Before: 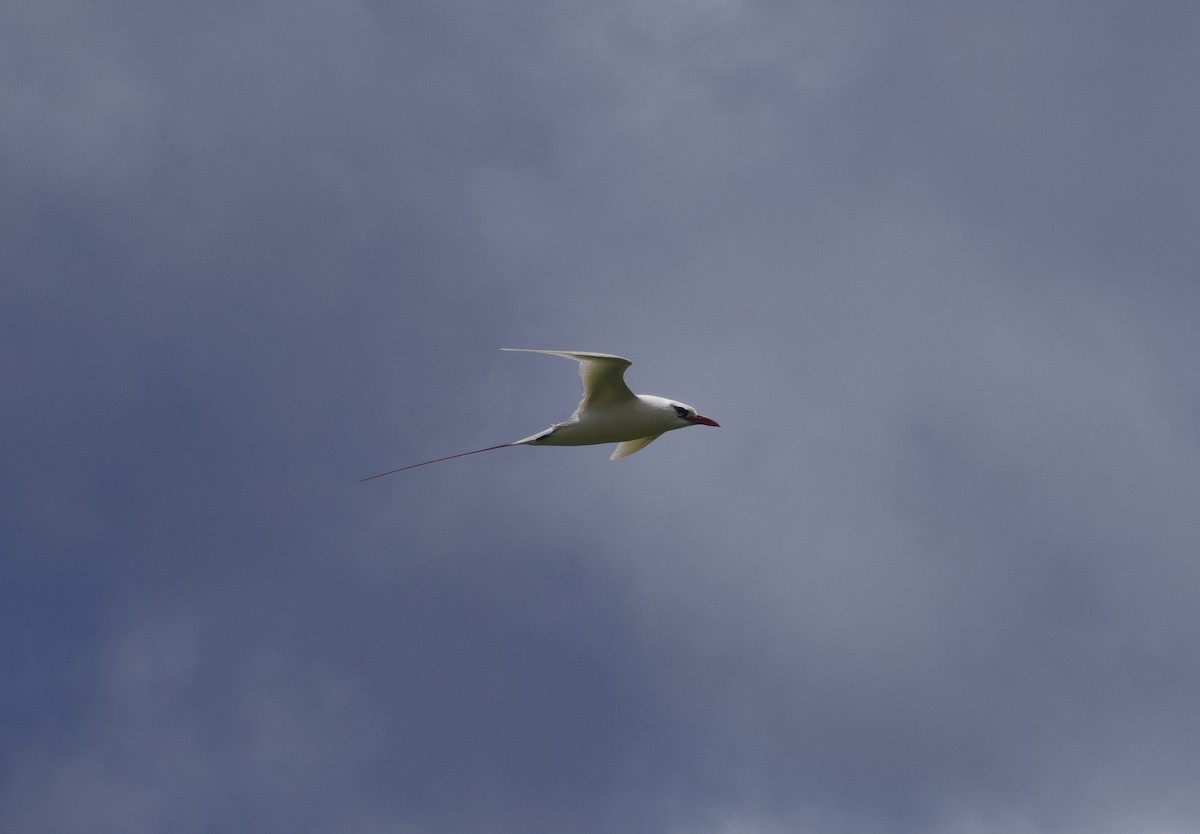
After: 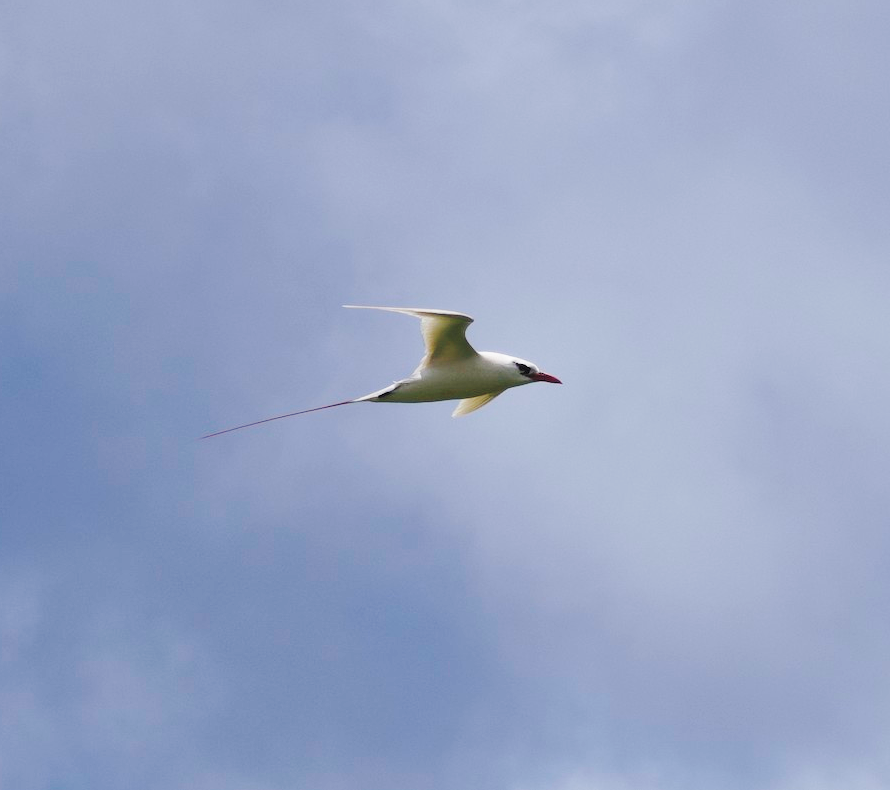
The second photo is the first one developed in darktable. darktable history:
contrast brightness saturation: brightness 0.144
base curve: curves: ch0 [(0, 0) (0.028, 0.03) (0.121, 0.232) (0.46, 0.748) (0.859, 0.968) (1, 1)], preserve colors none
crop and rotate: left 13.208%, top 5.259%, right 12.581%
